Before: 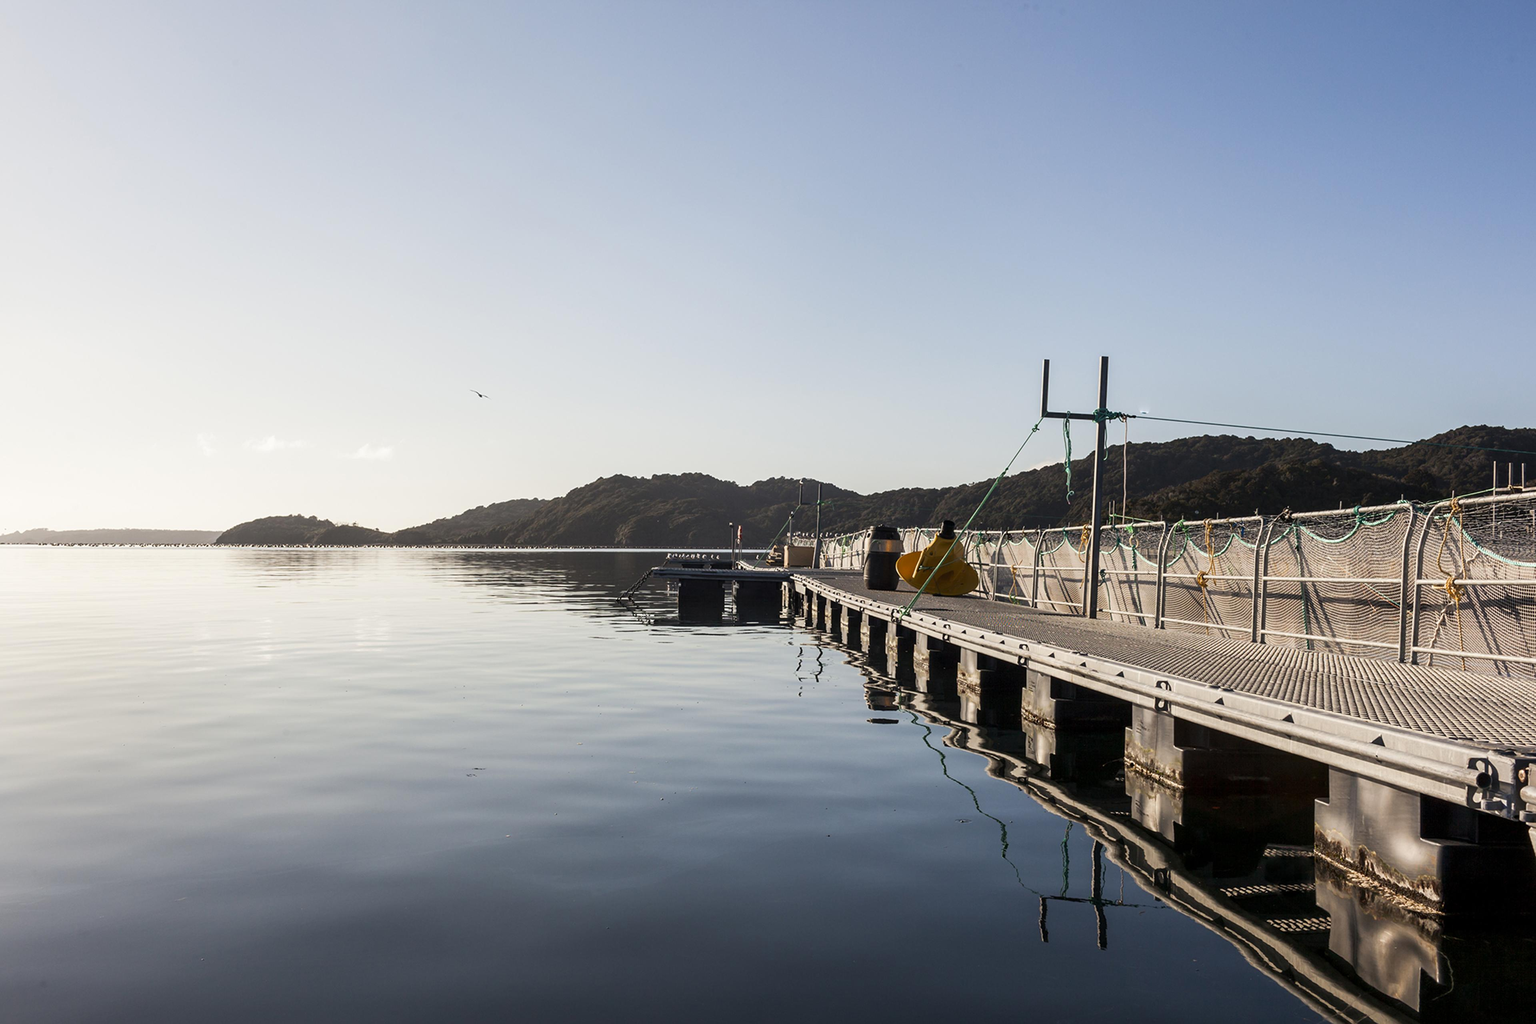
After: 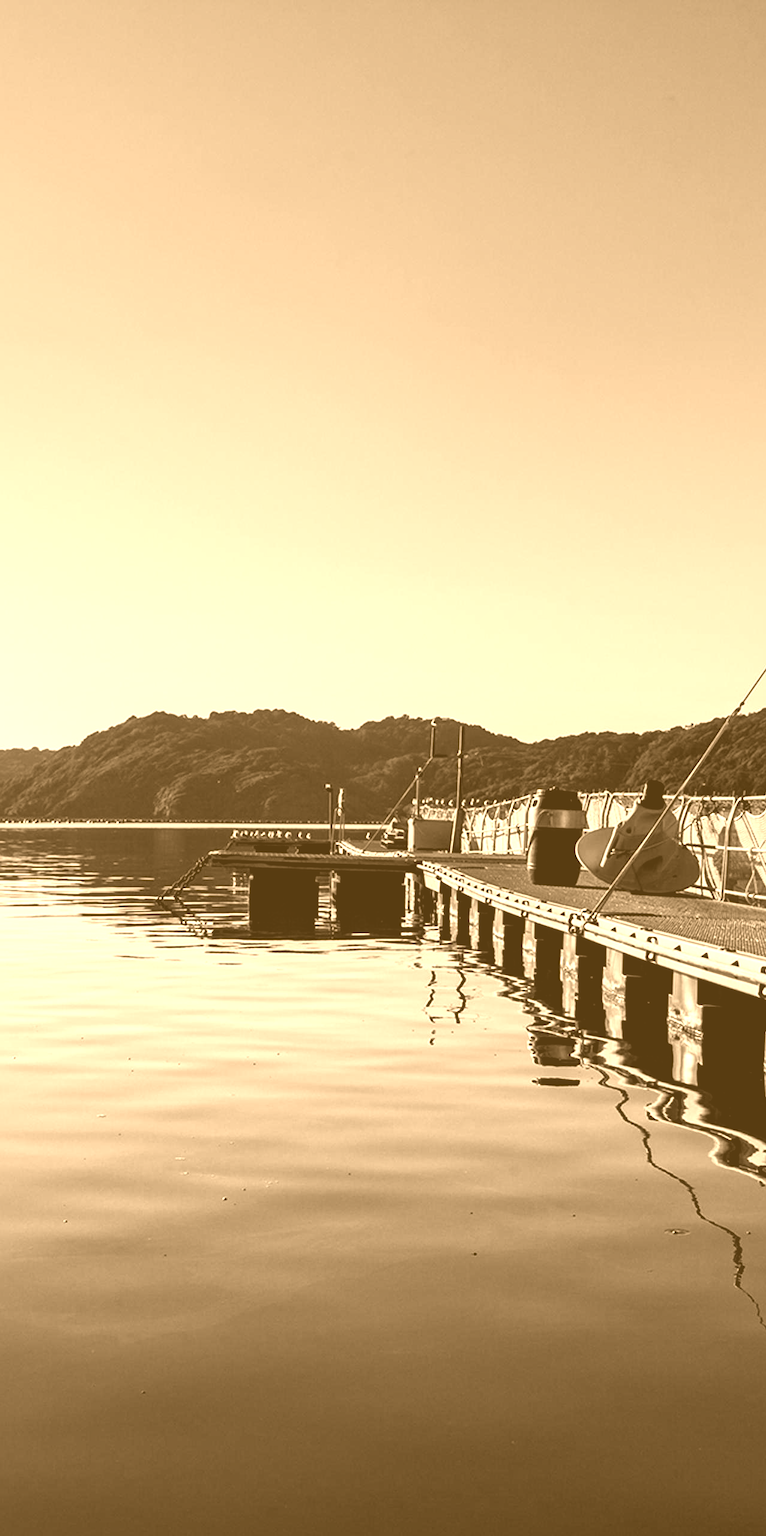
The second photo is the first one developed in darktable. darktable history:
colorize: hue 28.8°, source mix 100%
crop: left 33.36%, right 33.36%
contrast brightness saturation: contrast 0.16, saturation 0.32
local contrast: mode bilateral grid, contrast 20, coarseness 20, detail 150%, midtone range 0.2
exposure: black level correction 0.009, exposure -0.637 EV, compensate highlight preservation false
graduated density: on, module defaults
white balance: red 1.467, blue 0.684
